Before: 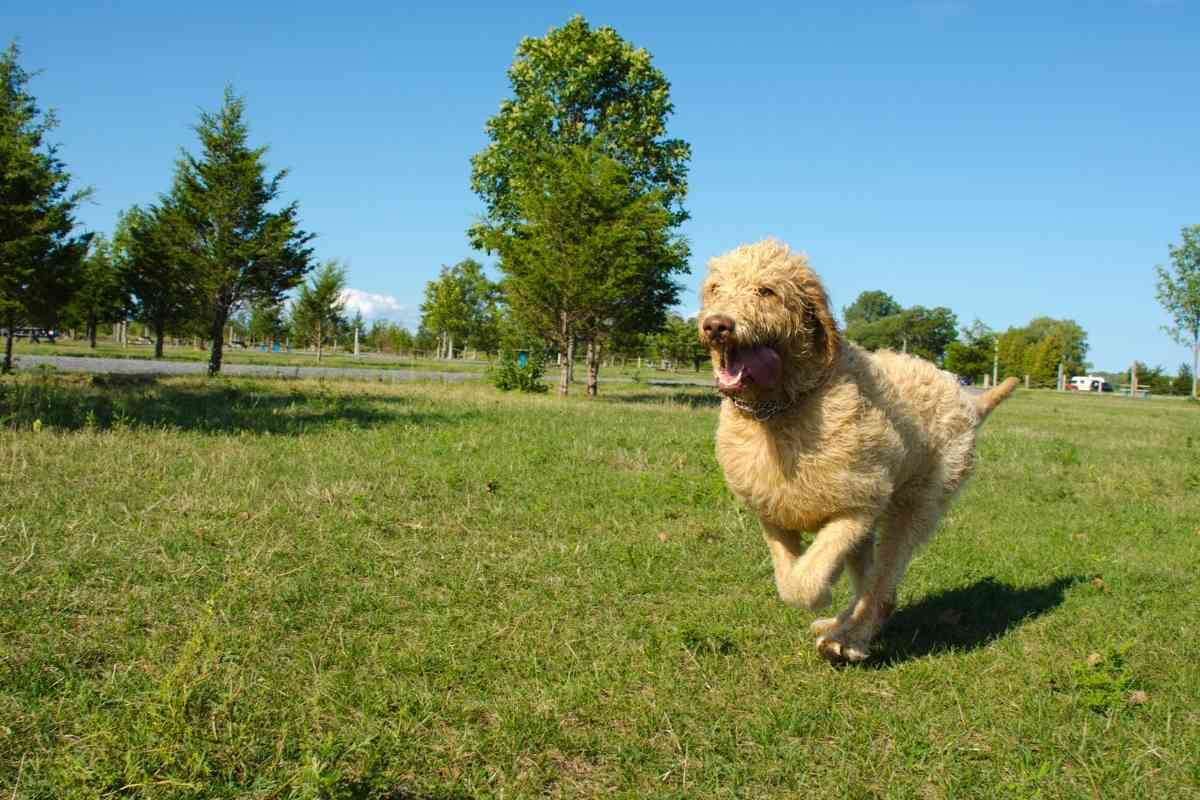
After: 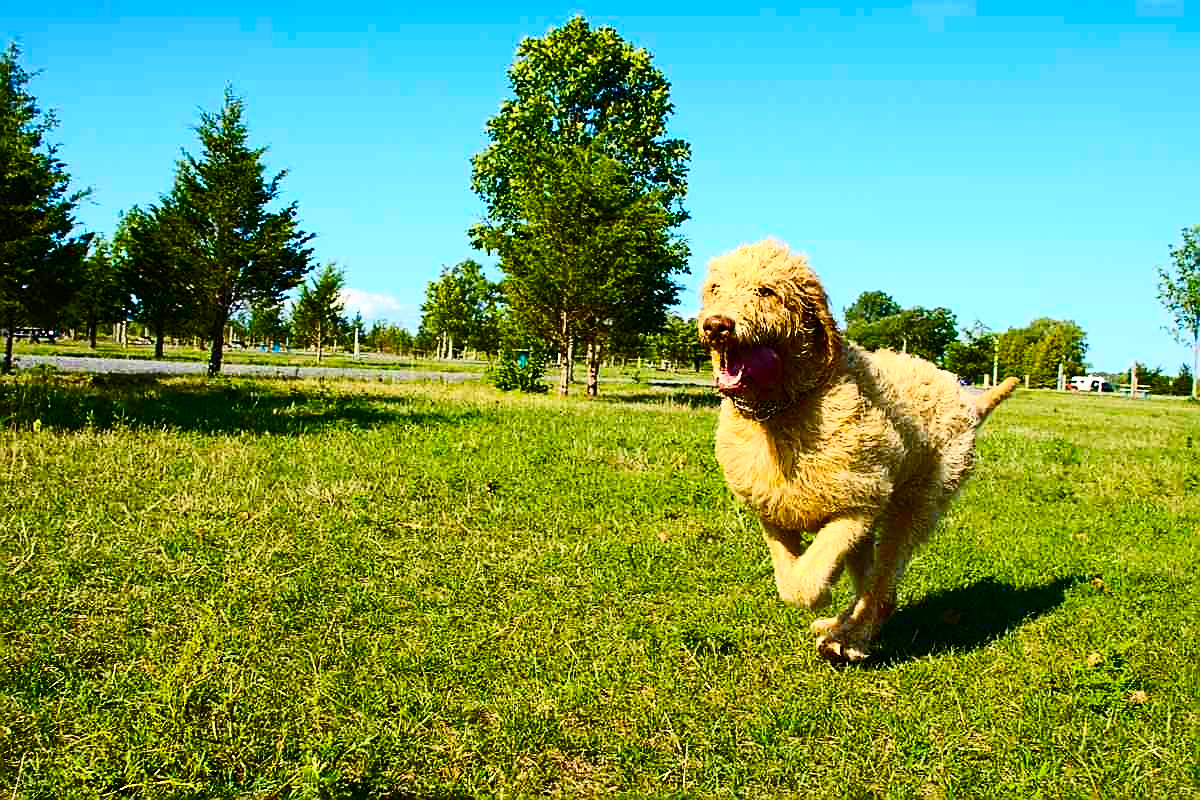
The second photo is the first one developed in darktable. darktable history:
contrast brightness saturation: contrast 0.404, brightness 0.046, saturation 0.256
sharpen: radius 1.396, amount 1.246, threshold 0.689
color balance rgb: perceptual saturation grading › global saturation 35.061%, perceptual saturation grading › highlights -29.815%, perceptual saturation grading › shadows 35.672%, global vibrance 20.59%
